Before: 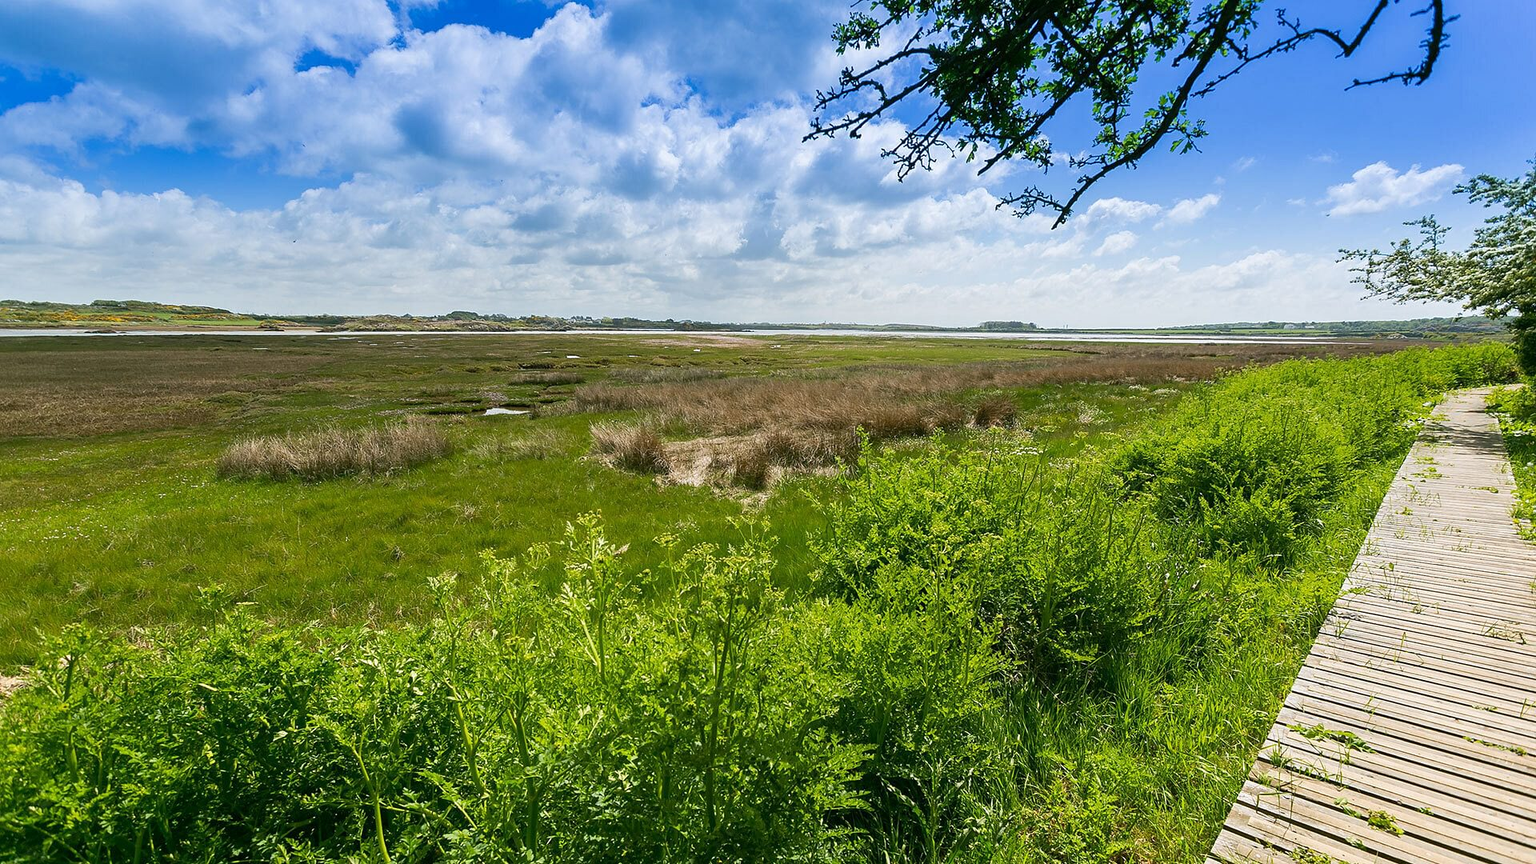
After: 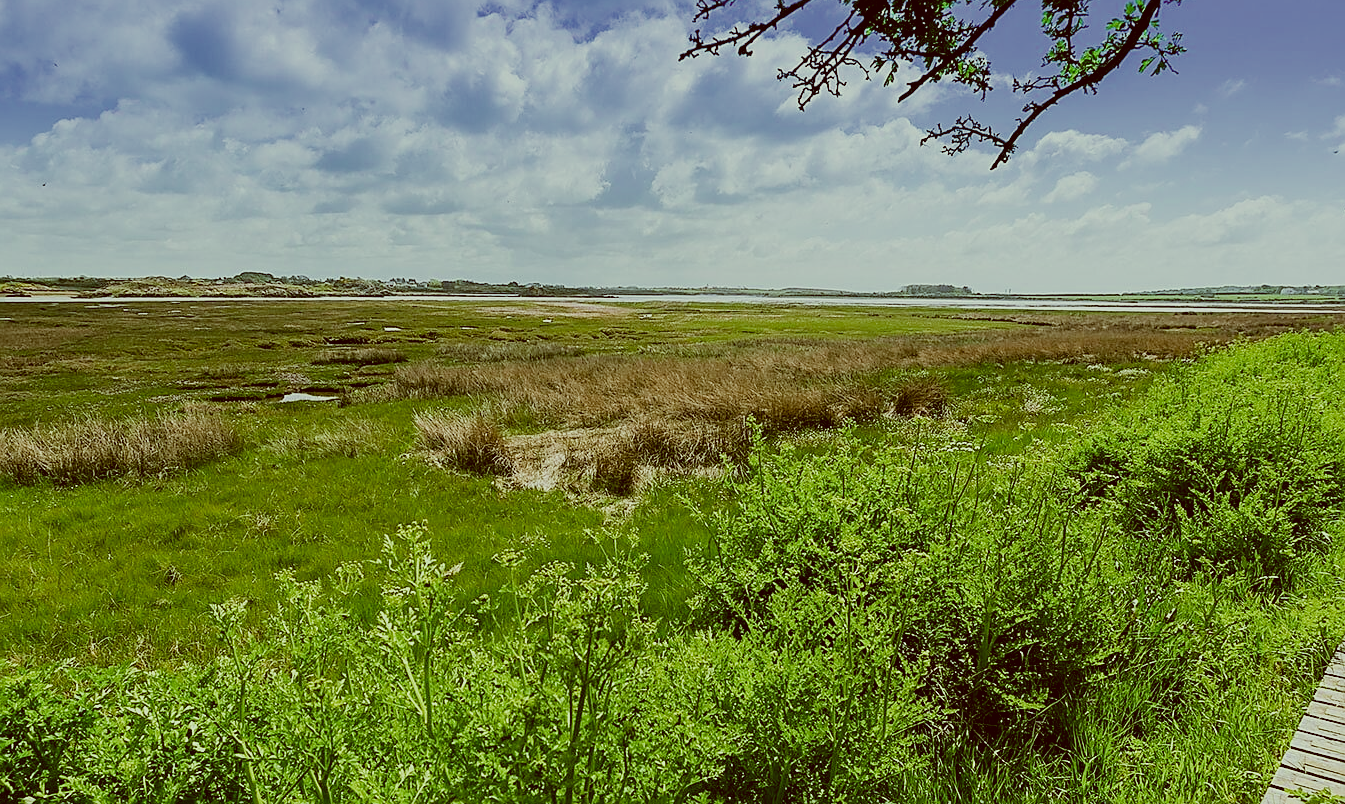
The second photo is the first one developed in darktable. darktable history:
sharpen: on, module defaults
filmic rgb: black relative exposure -6.67 EV, white relative exposure 4.56 EV, hardness 3.26, add noise in highlights 0.002, color science v3 (2019), use custom middle-gray values true, contrast in highlights soft
color correction: highlights a* -5.45, highlights b* 9.79, shadows a* 9.33, shadows b* 24.29
crop and rotate: left 16.882%, top 10.952%, right 13.026%, bottom 14.592%
color calibration: gray › normalize channels true, illuminant Planckian (black body), x 0.375, y 0.374, temperature 4120.54 K, gamut compression 0.01
